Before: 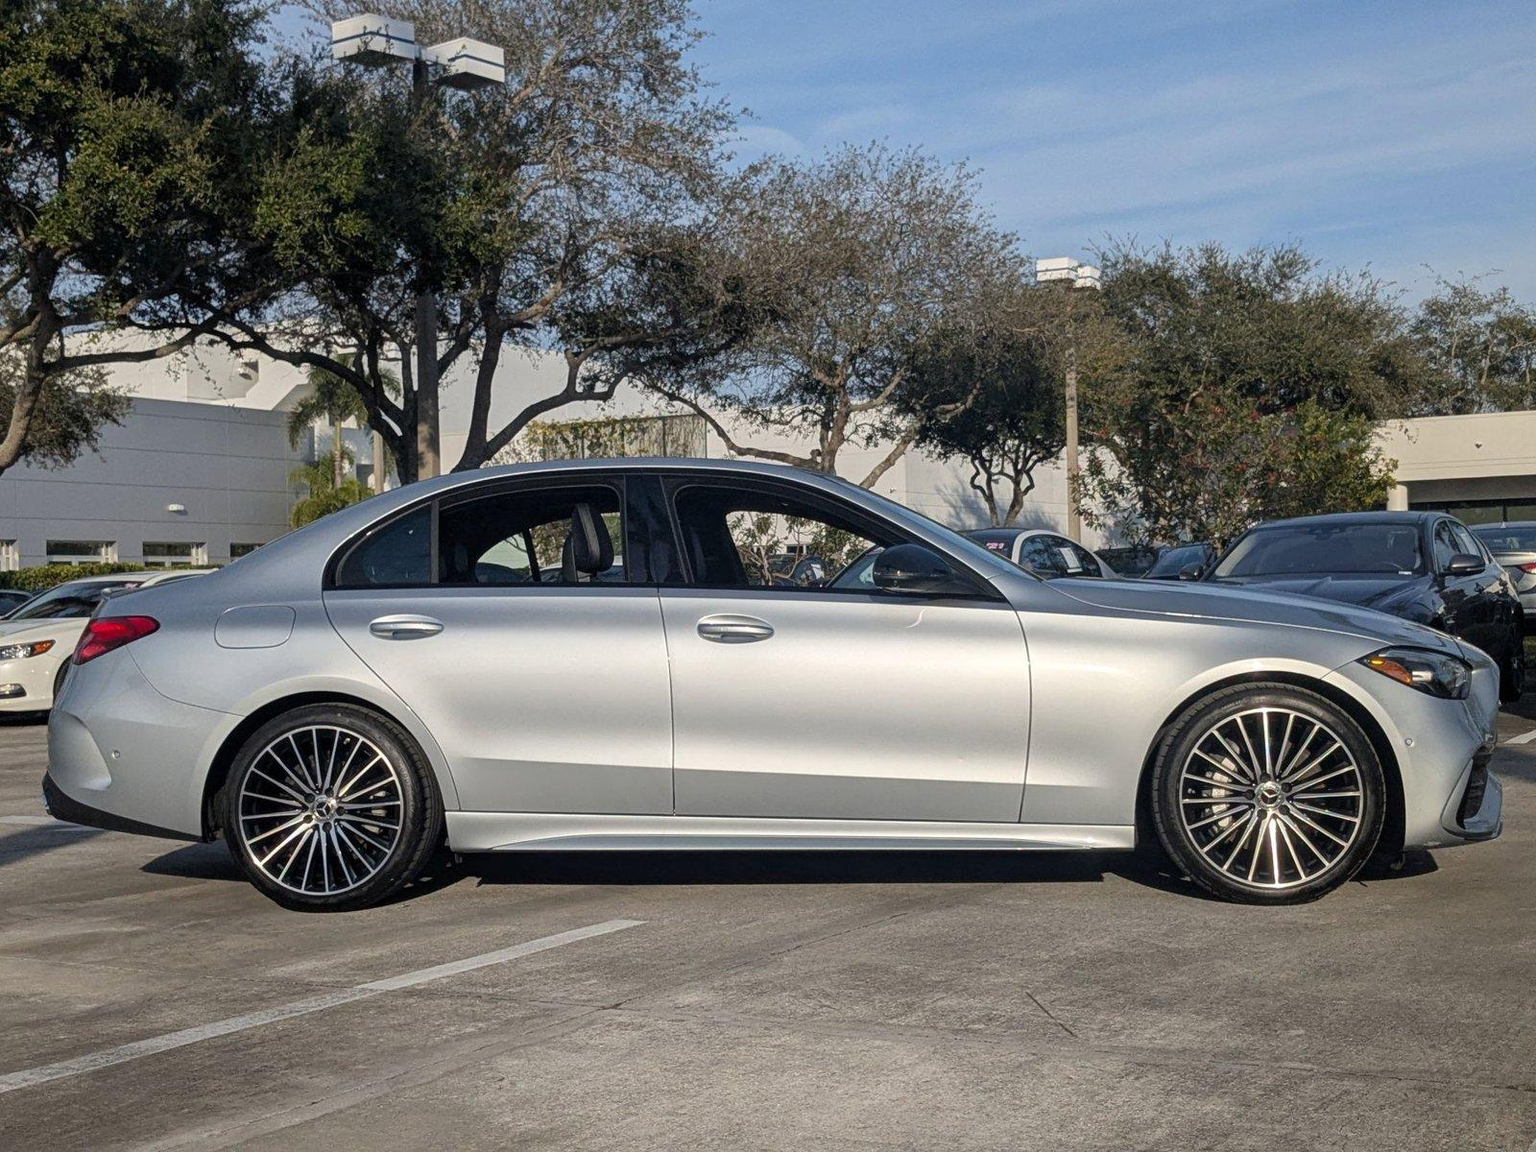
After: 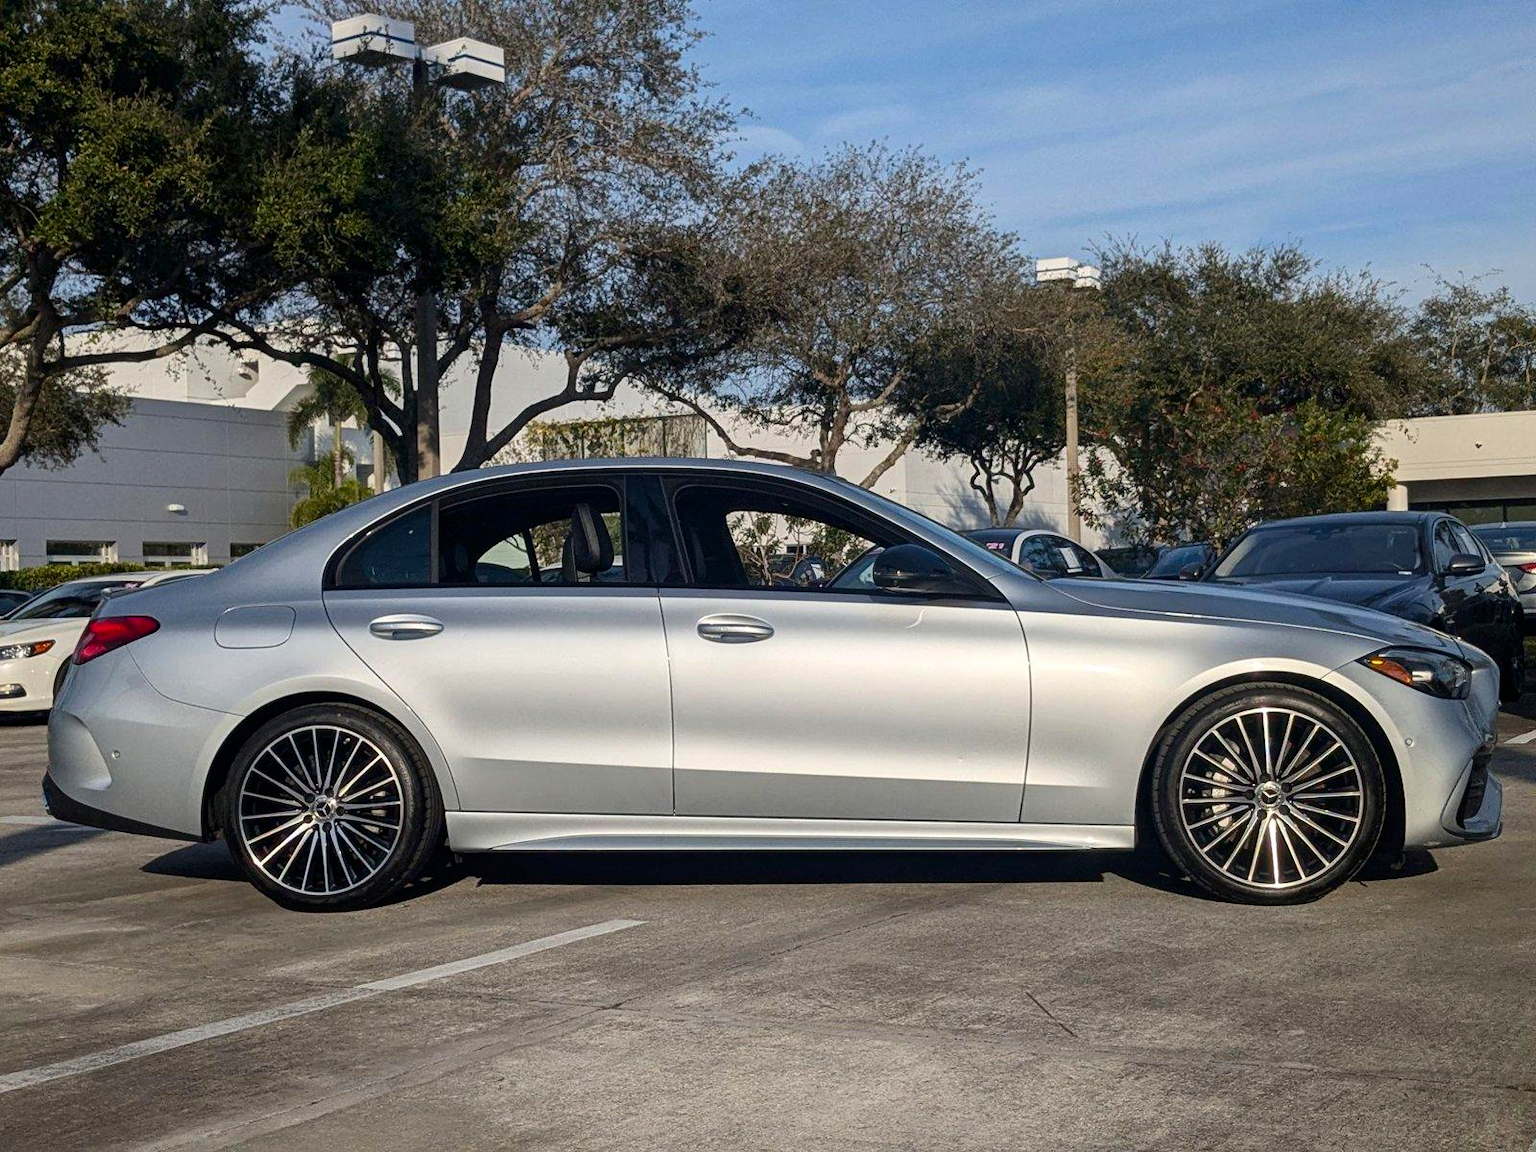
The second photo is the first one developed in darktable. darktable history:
contrast brightness saturation: contrast 0.132, brightness -0.045, saturation 0.164
